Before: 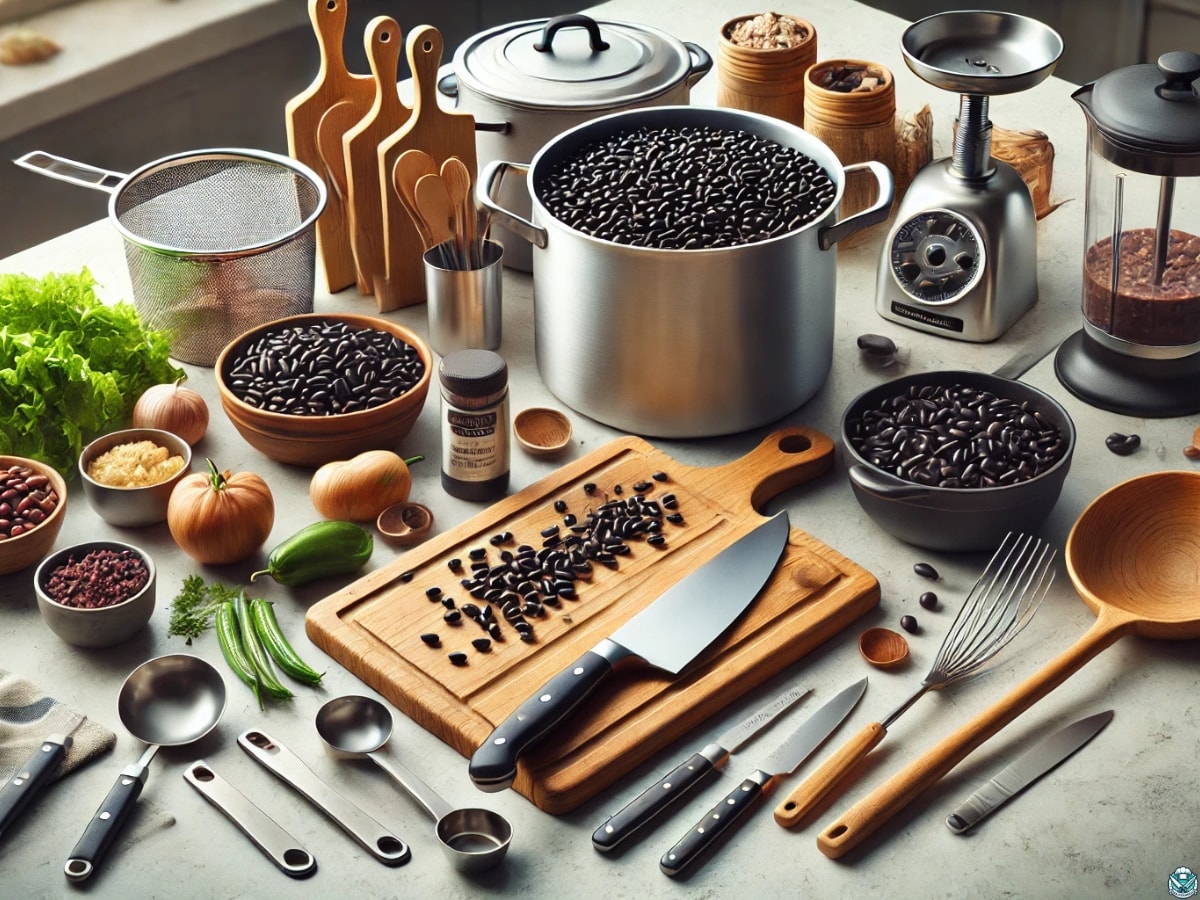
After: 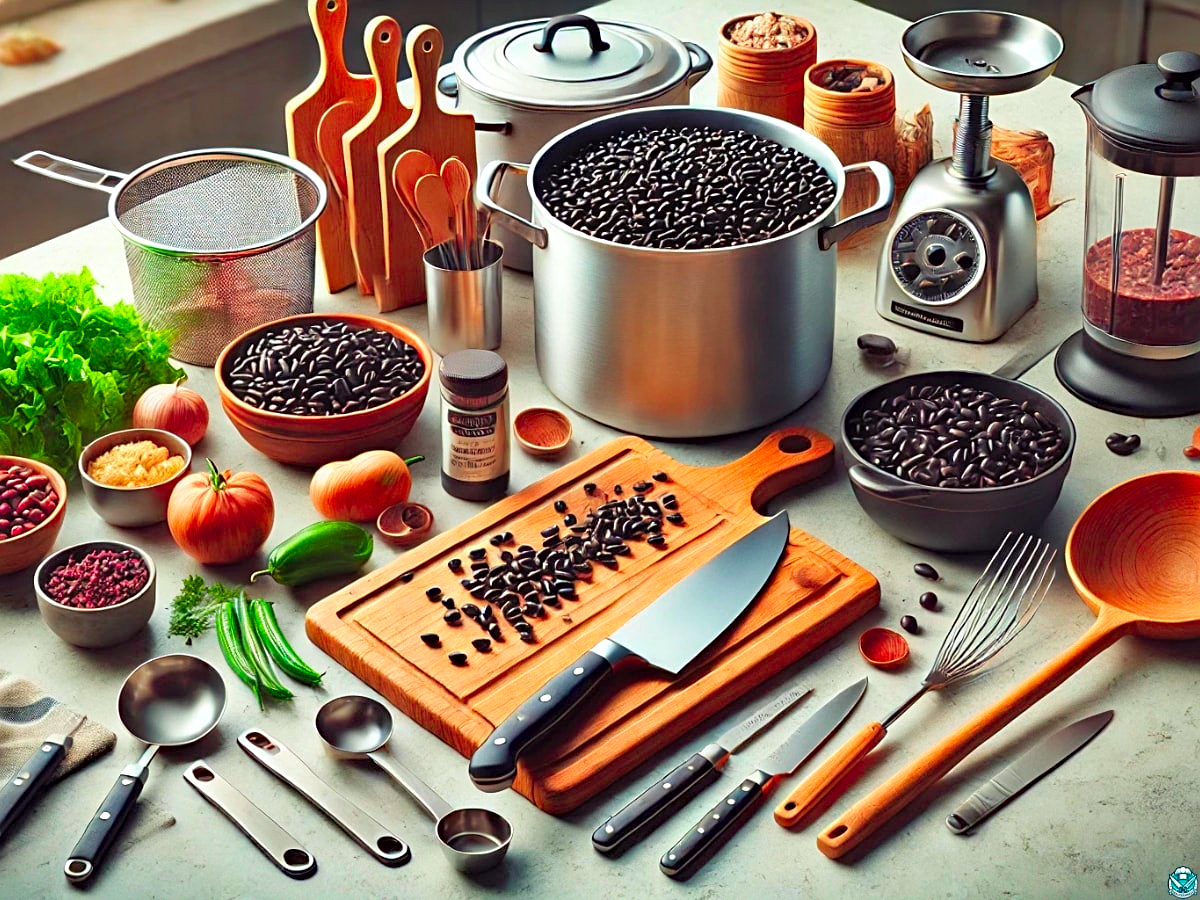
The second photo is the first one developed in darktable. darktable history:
sharpen: radius 2.167, amount 0.381, threshold 0
color contrast: green-magenta contrast 1.73, blue-yellow contrast 1.15
contrast brightness saturation: brightness 0.09, saturation 0.19
haze removal: compatibility mode true, adaptive false
